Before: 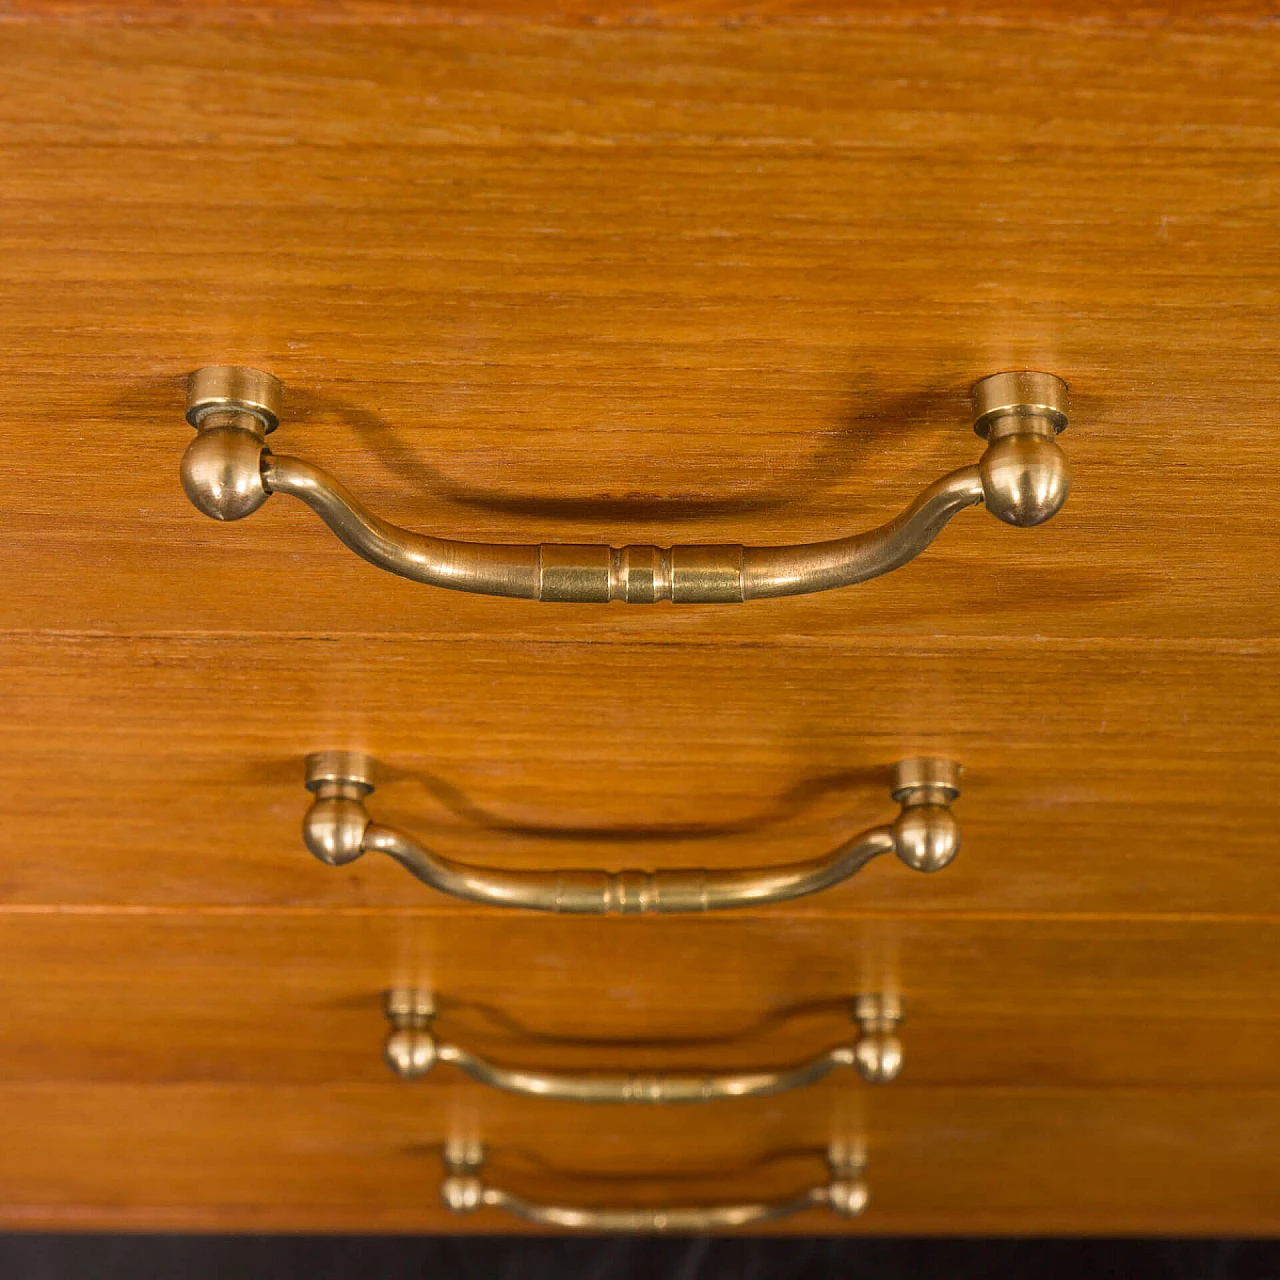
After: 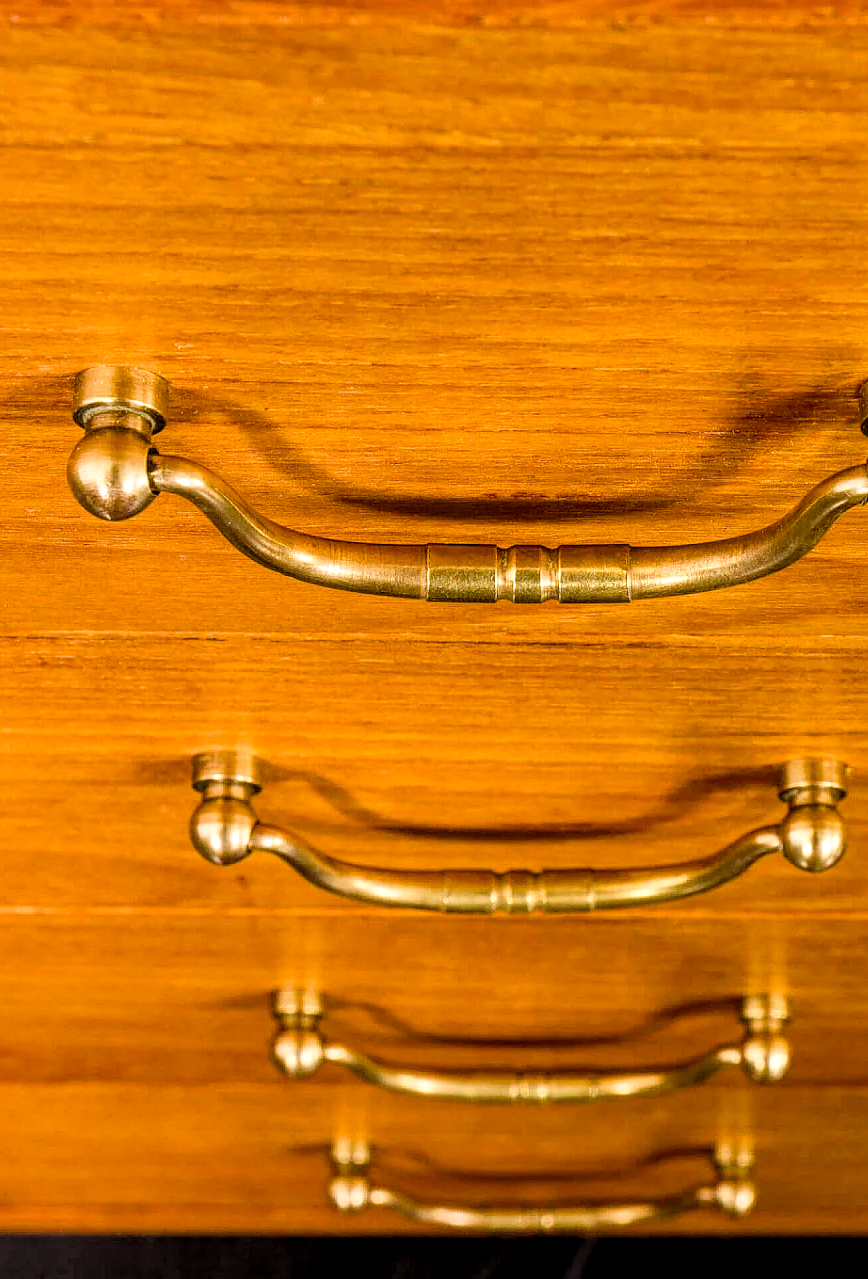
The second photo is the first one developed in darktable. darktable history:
haze removal: compatibility mode true, adaptive false
contrast brightness saturation: contrast 0.197, brightness 0.16, saturation 0.229
crop and rotate: left 8.882%, right 23.302%
filmic rgb: black relative exposure -7.62 EV, white relative exposure 4.64 EV, target black luminance 0%, hardness 3.54, latitude 50.36%, contrast 1.031, highlights saturation mix 9.92%, shadows ↔ highlights balance -0.175%
local contrast: highlights 61%, detail 143%, midtone range 0.434
color balance rgb: shadows lift › hue 86.56°, global offset › hue 171.29°, perceptual saturation grading › global saturation 14.441%, perceptual saturation grading › highlights -24.841%, perceptual saturation grading › shadows 29.551%, perceptual brilliance grading › global brilliance 9.729%
